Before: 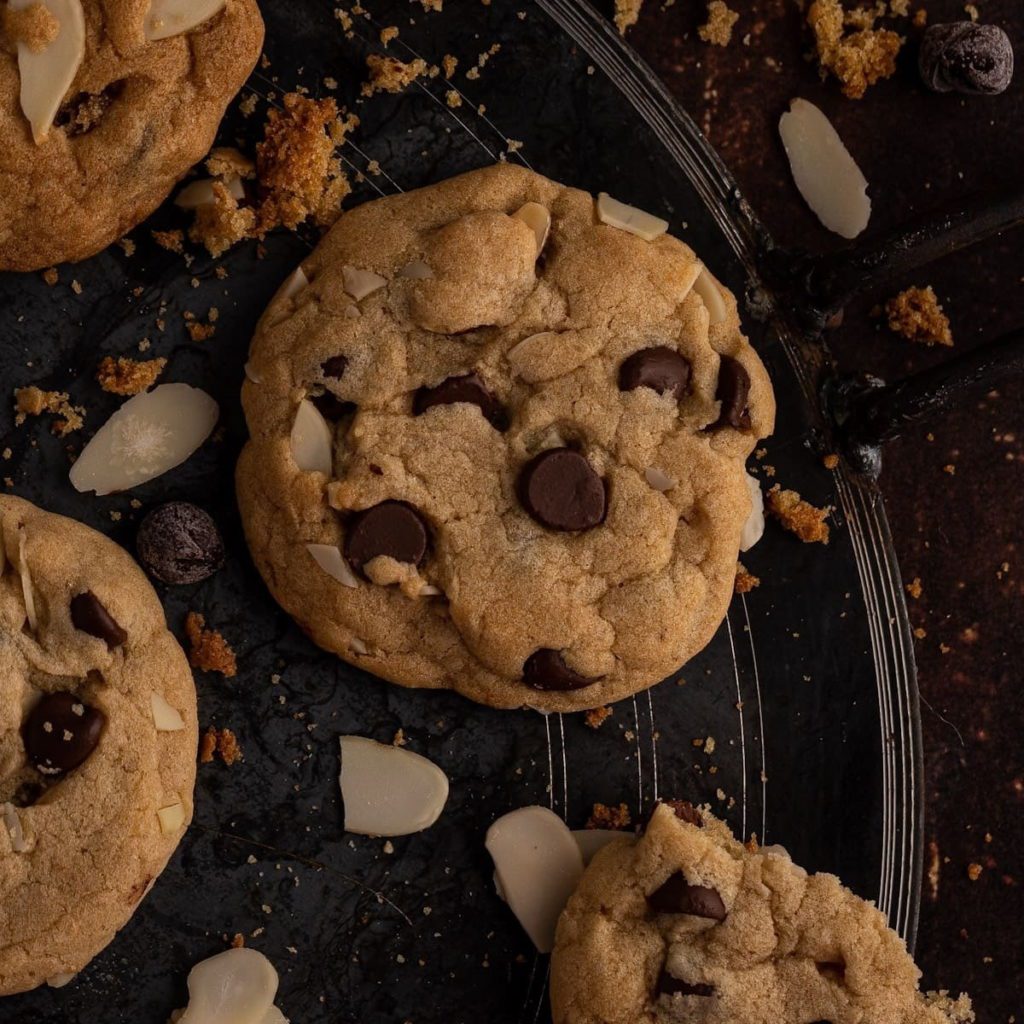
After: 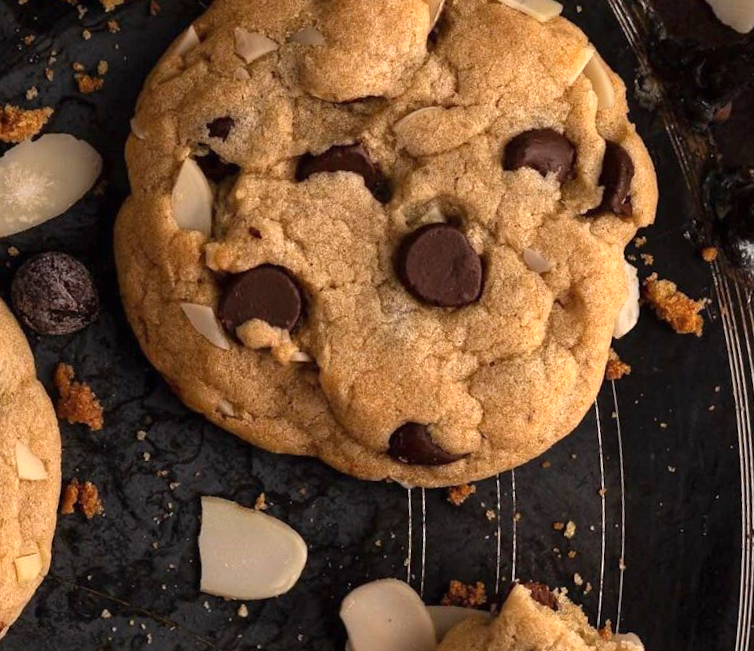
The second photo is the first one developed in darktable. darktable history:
exposure: black level correction 0, exposure 1 EV, compensate highlight preservation false
crop and rotate: angle -3.71°, left 9.743%, top 20.588%, right 11.916%, bottom 11.836%
